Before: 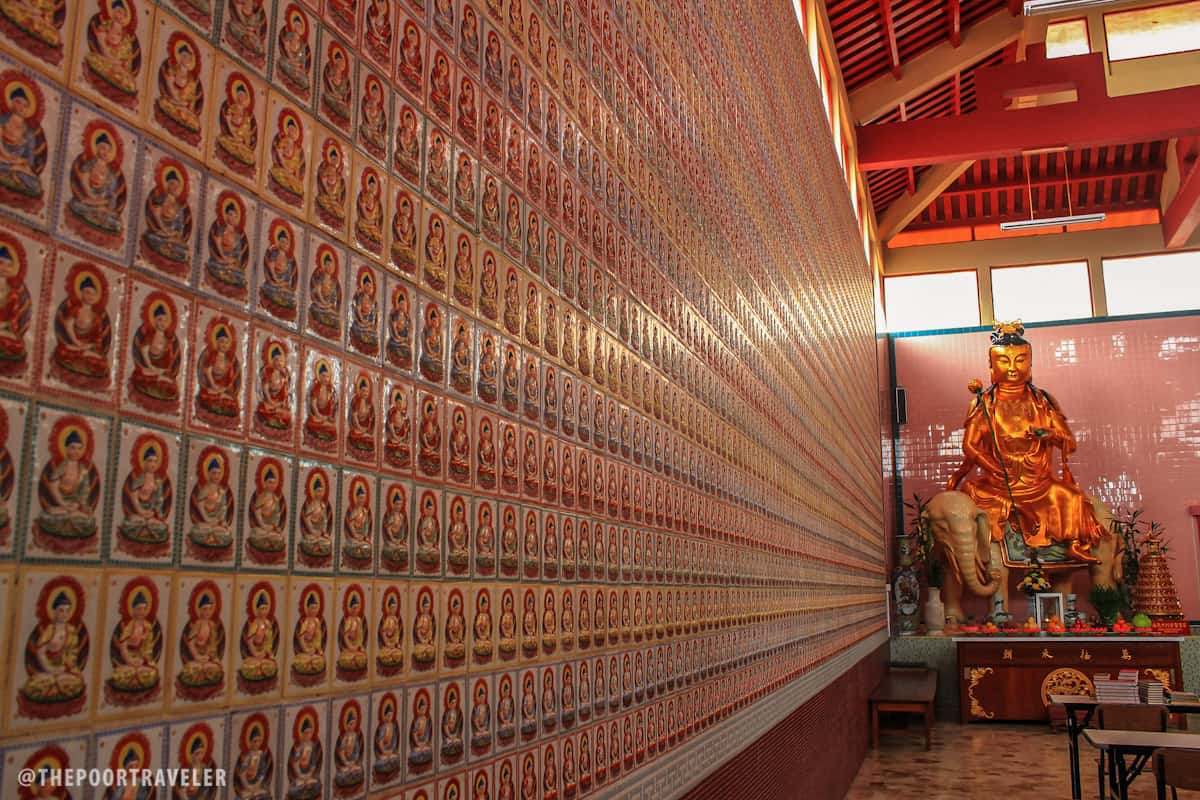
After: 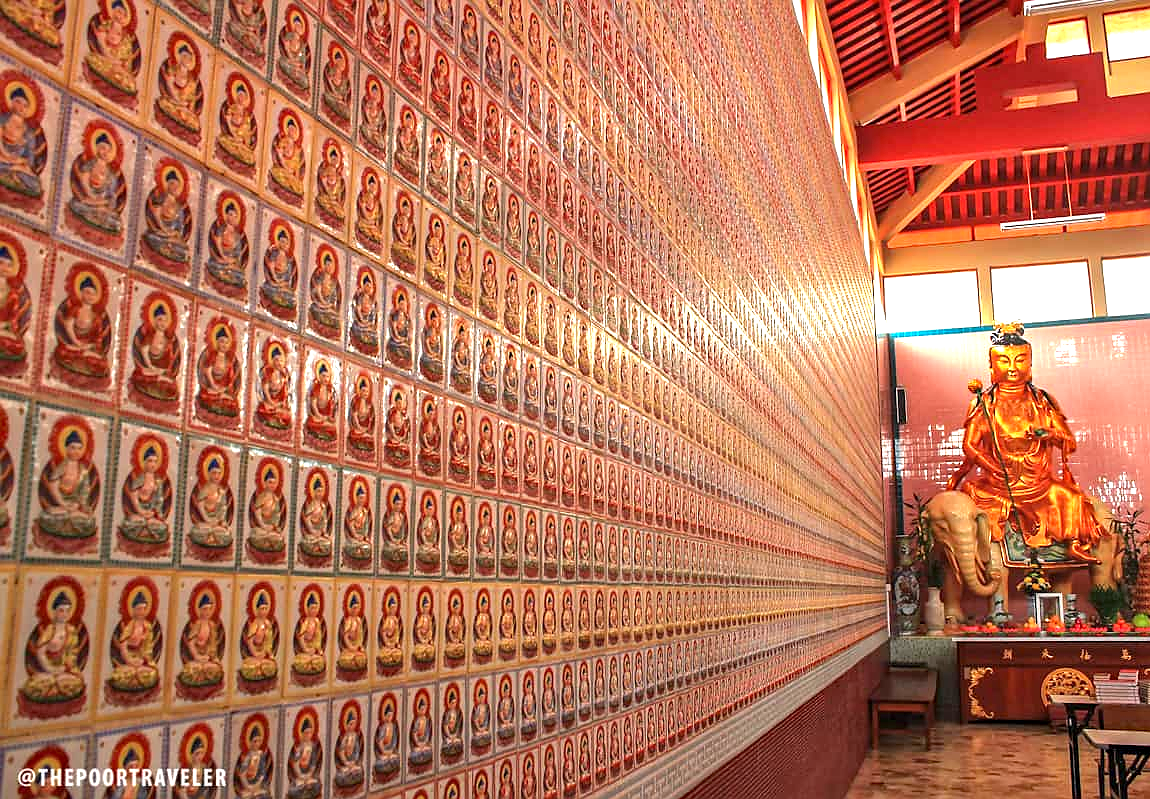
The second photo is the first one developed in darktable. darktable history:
crop: right 4.126%, bottom 0.031%
sharpen: radius 0.969, amount 0.604
haze removal: compatibility mode true, adaptive false
exposure: black level correction 0, exposure 1.2 EV, compensate exposure bias true, compensate highlight preservation false
